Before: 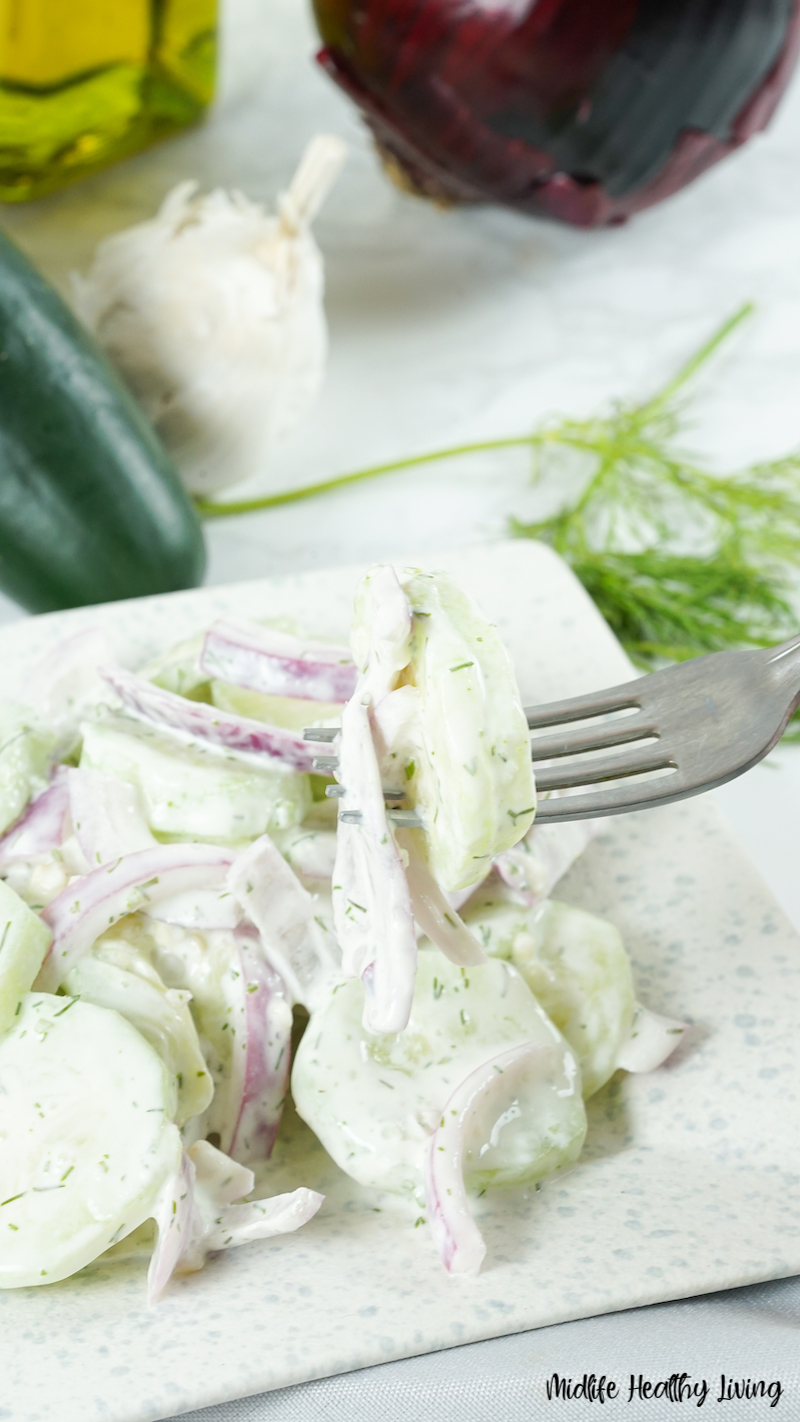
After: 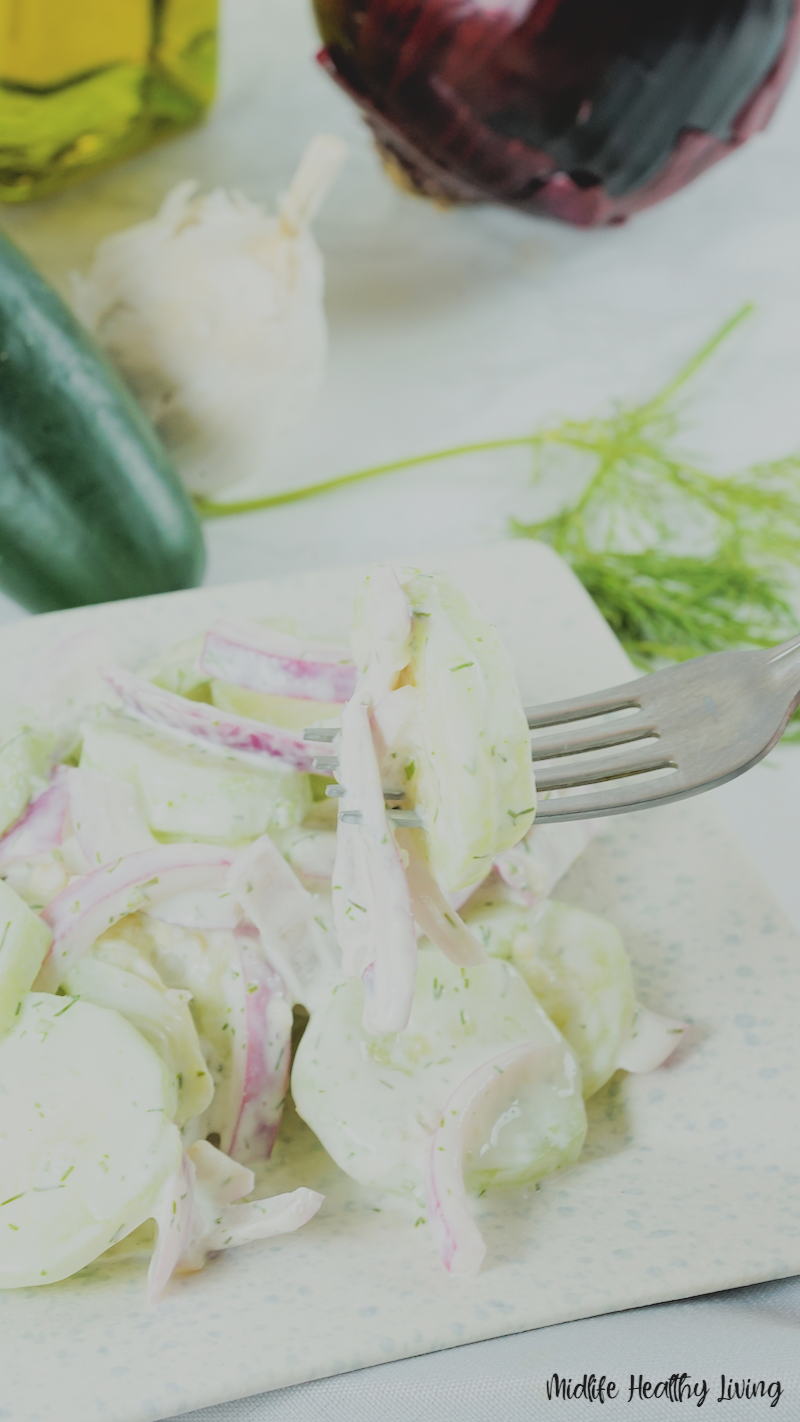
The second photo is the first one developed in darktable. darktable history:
filmic rgb: black relative exposure -7.65 EV, white relative exposure 4.56 EV, hardness 3.61
contrast brightness saturation: contrast -0.15, brightness 0.05, saturation -0.12
velvia: on, module defaults
rgb curve: curves: ch0 [(0, 0) (0.136, 0.078) (0.262, 0.245) (0.414, 0.42) (1, 1)], compensate middle gray true, preserve colors basic power
